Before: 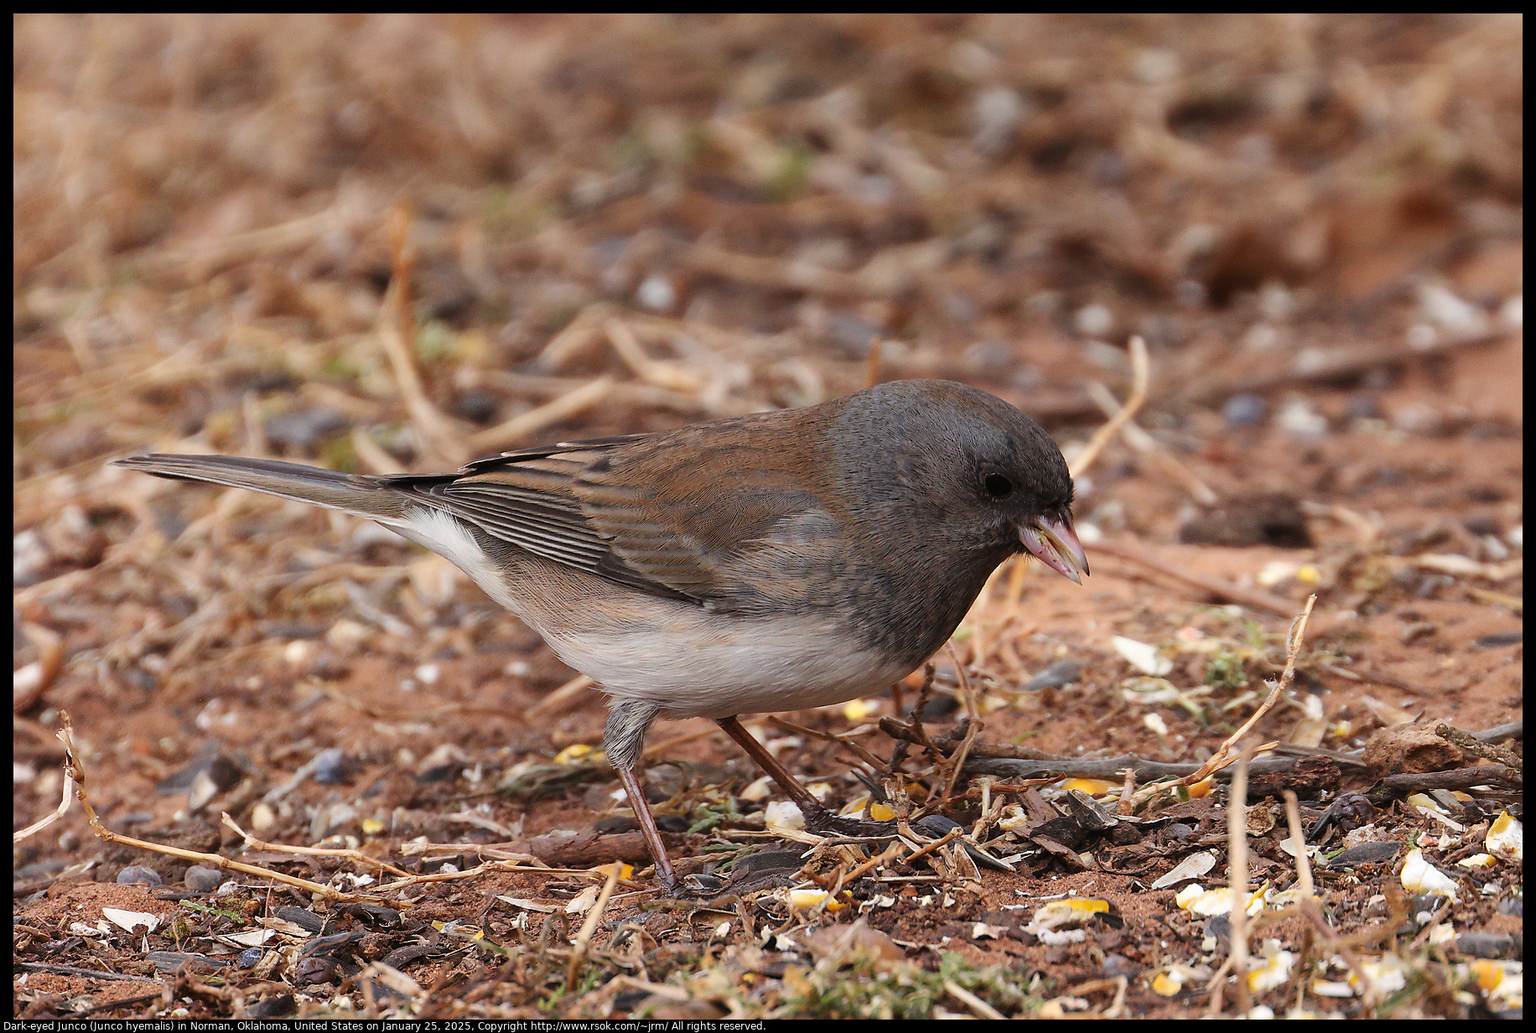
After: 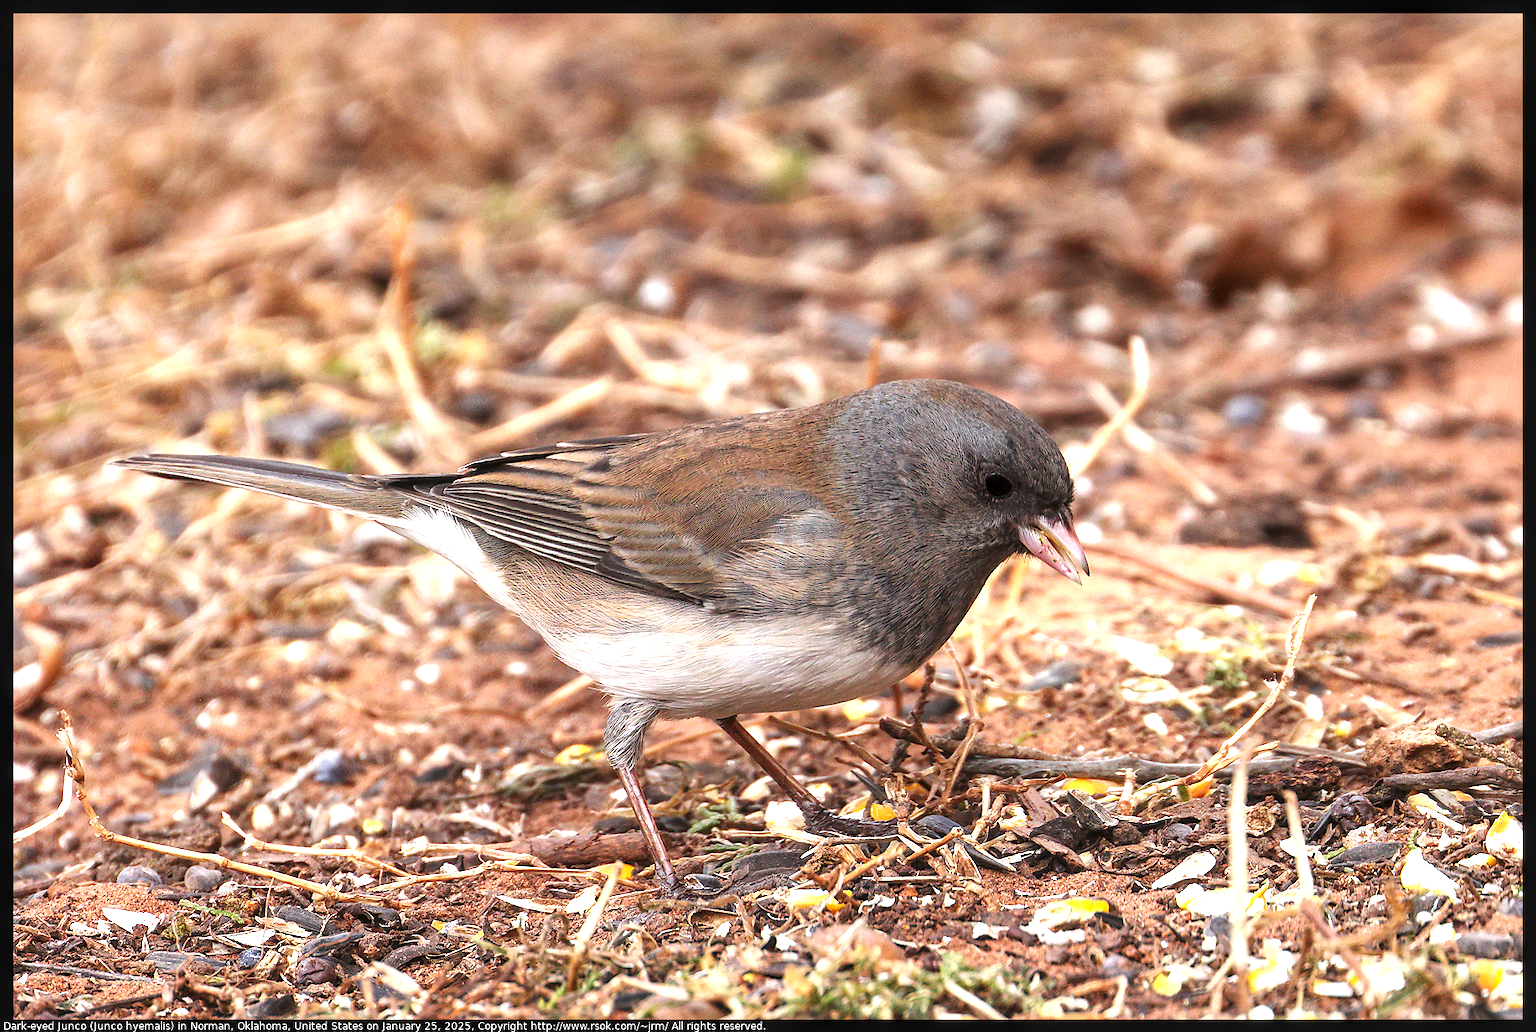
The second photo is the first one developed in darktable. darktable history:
exposure: black level correction 0, exposure 1.2 EV, compensate highlight preservation false
color correction: highlights b* -0.04
local contrast: on, module defaults
